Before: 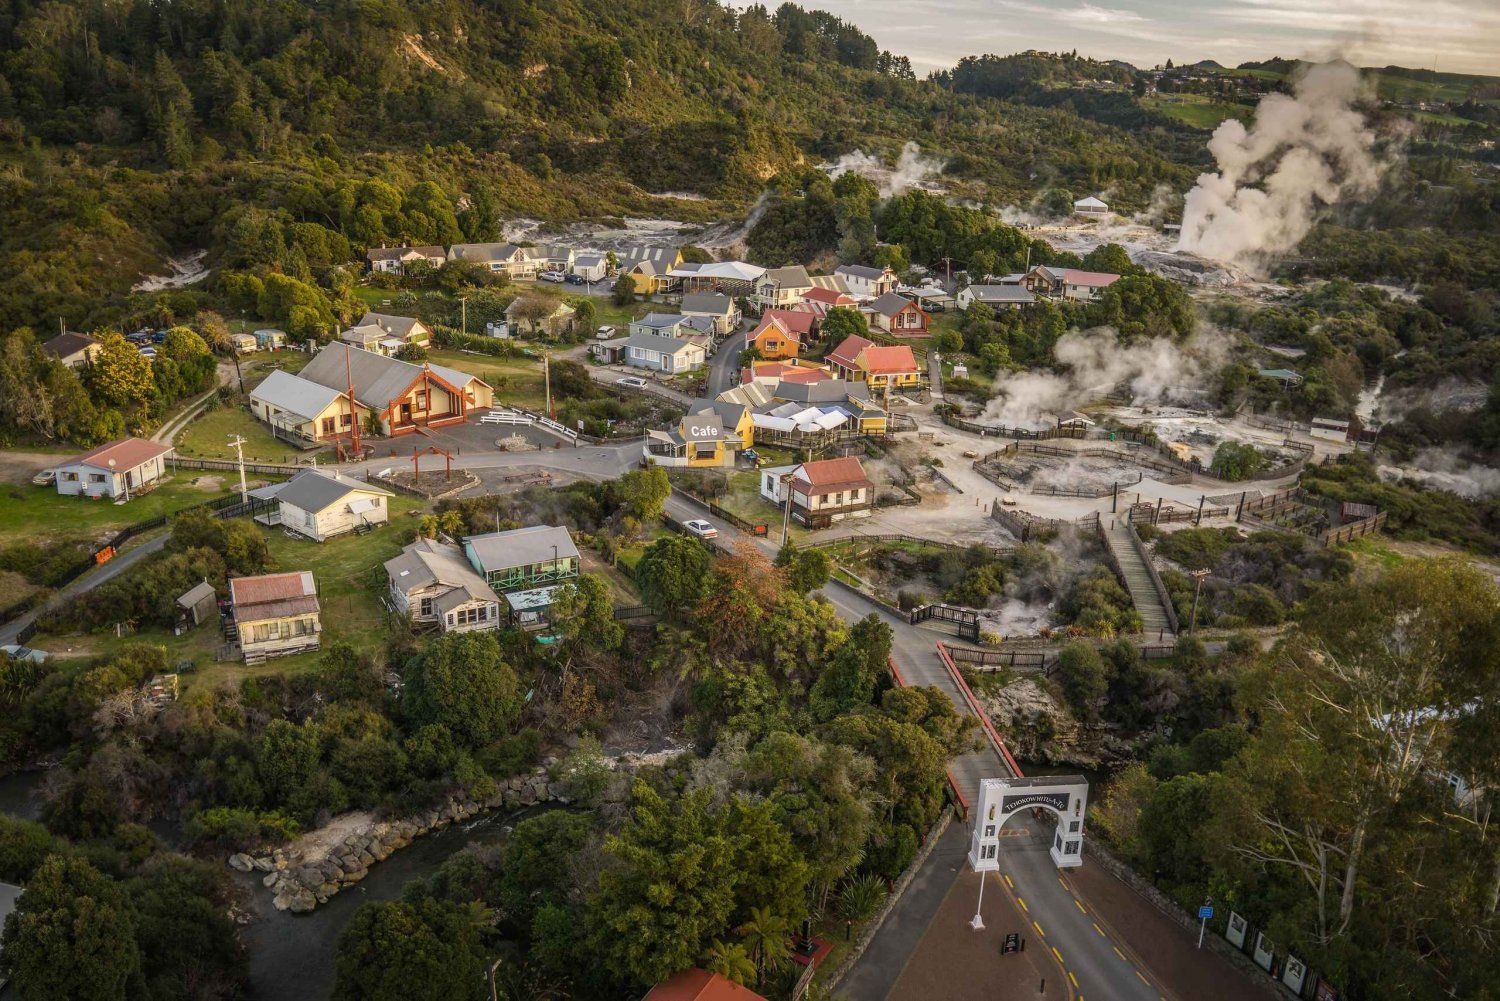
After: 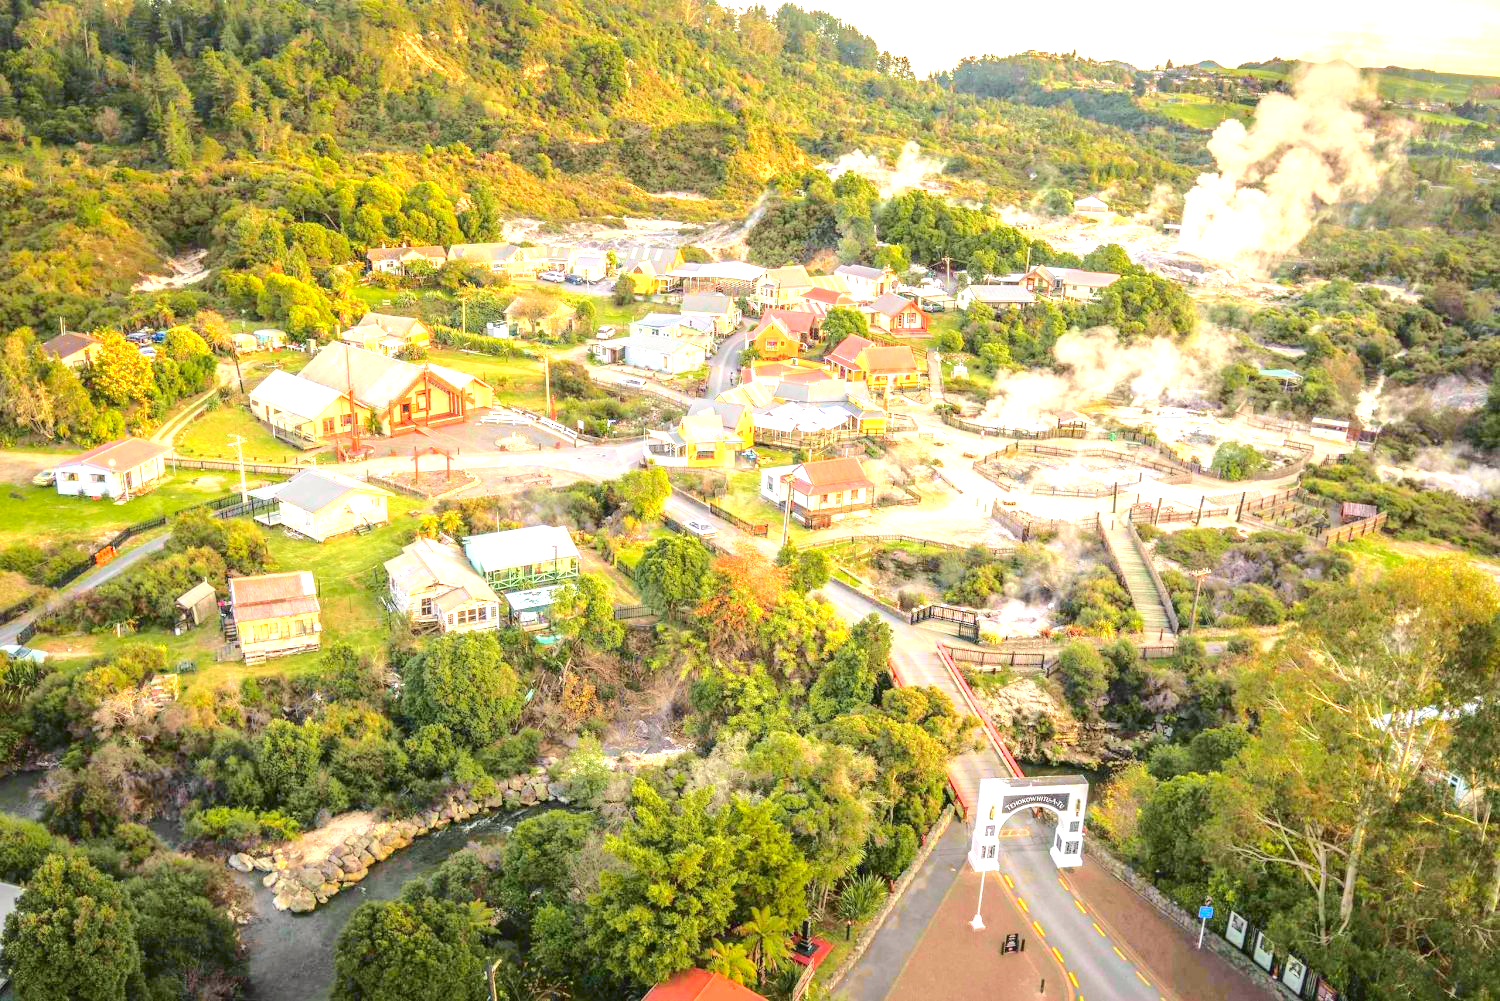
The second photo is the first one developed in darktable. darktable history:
tone curve: curves: ch0 [(0, 0) (0.131, 0.135) (0.288, 0.372) (0.451, 0.608) (0.612, 0.739) (0.736, 0.832) (1, 1)]; ch1 [(0, 0) (0.392, 0.398) (0.487, 0.471) (0.496, 0.493) (0.519, 0.531) (0.557, 0.591) (0.581, 0.639) (0.622, 0.711) (1, 1)]; ch2 [(0, 0) (0.388, 0.344) (0.438, 0.425) (0.476, 0.482) (0.502, 0.508) (0.524, 0.531) (0.538, 0.58) (0.58, 0.621) (0.613, 0.679) (0.655, 0.738) (1, 1)], color space Lab, independent channels, preserve colors none
exposure: black level correction 0, exposure 2.103 EV, compensate highlight preservation false
